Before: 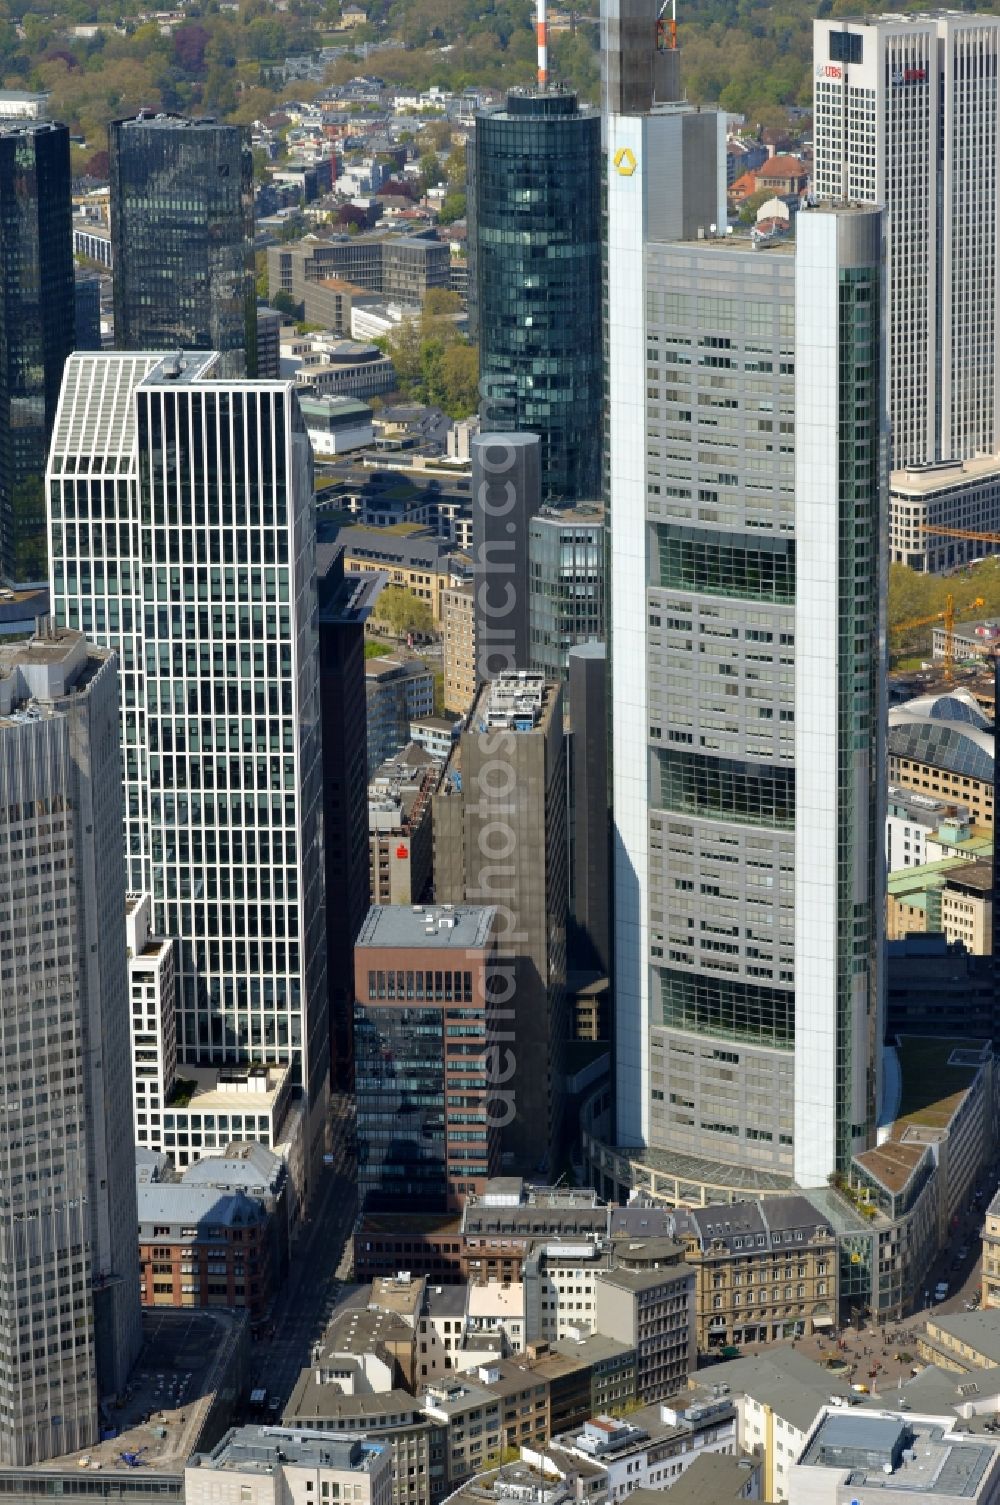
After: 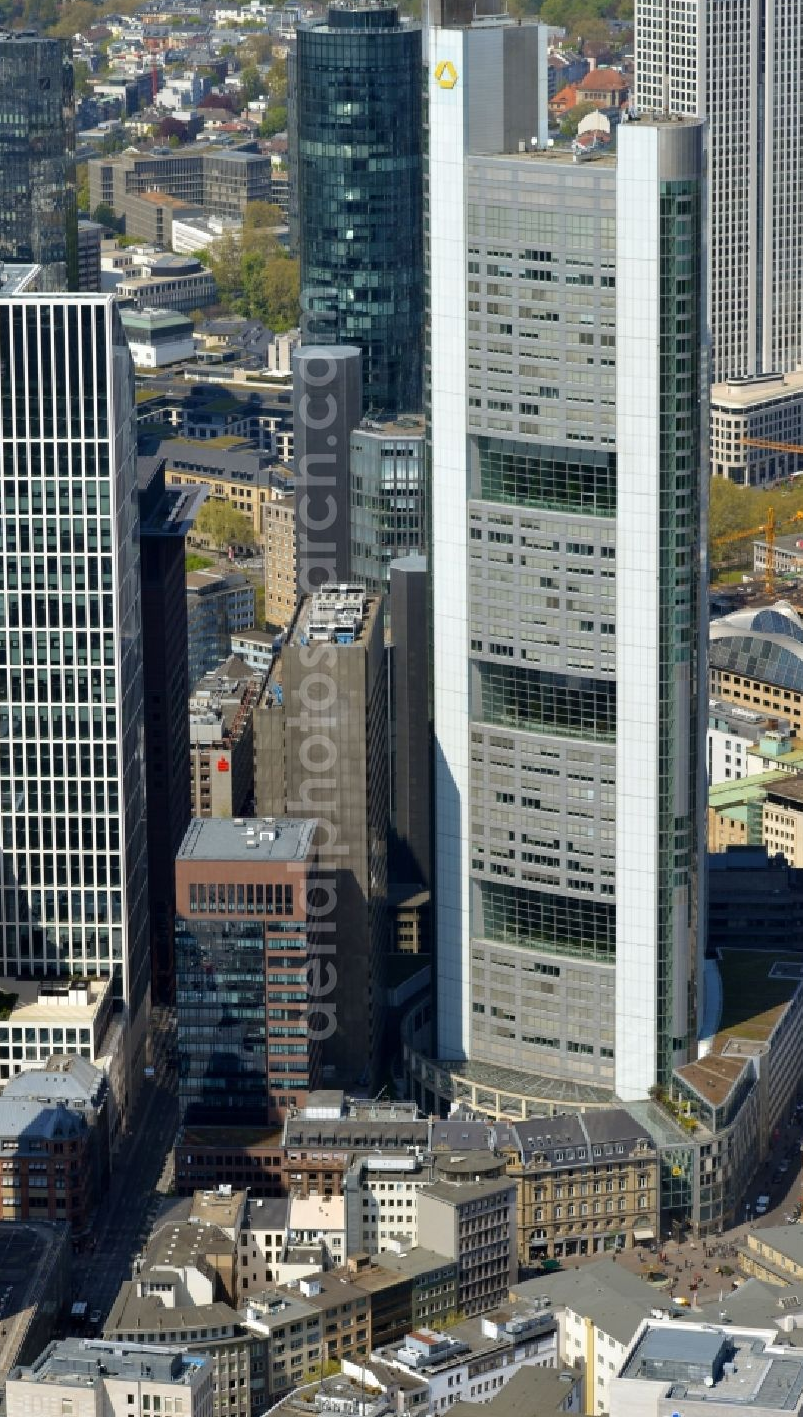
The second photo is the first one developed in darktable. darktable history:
crop and rotate: left 17.988%, top 5.788%, right 1.683%
color correction: highlights b* -0.031
